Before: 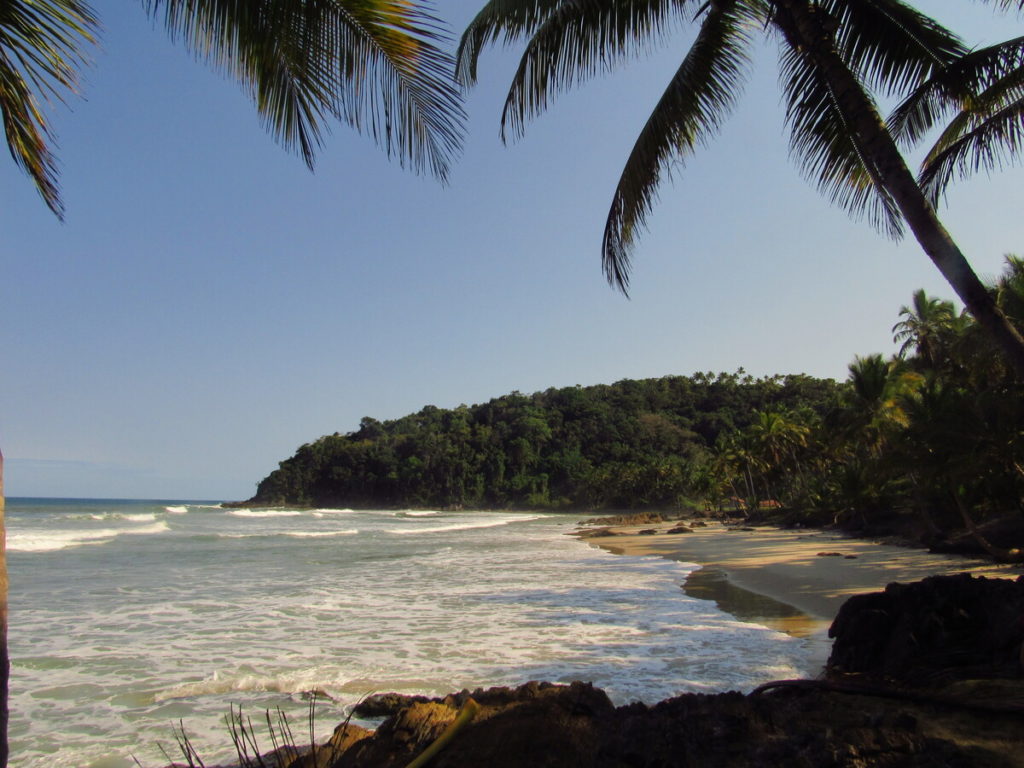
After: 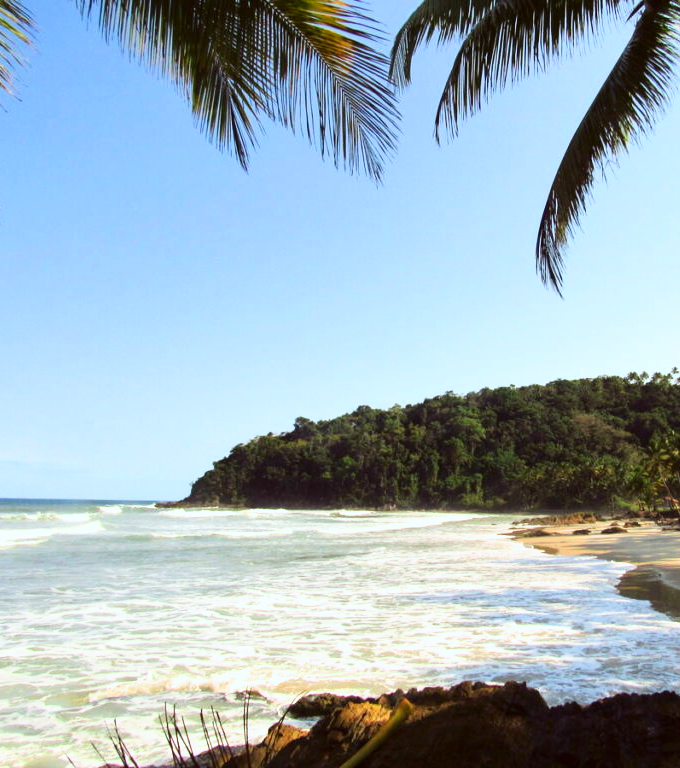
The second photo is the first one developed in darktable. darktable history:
filmic rgb: black relative exposure -16 EV, white relative exposure 2.94 EV, hardness 9.97
contrast brightness saturation: contrast 0.148, brightness -0.008, saturation 0.104
crop and rotate: left 6.5%, right 27.064%
color correction: highlights a* -3.53, highlights b* -6.79, shadows a* 3.22, shadows b* 5.2
exposure: black level correction 0, exposure 1.1 EV, compensate exposure bias true, compensate highlight preservation false
